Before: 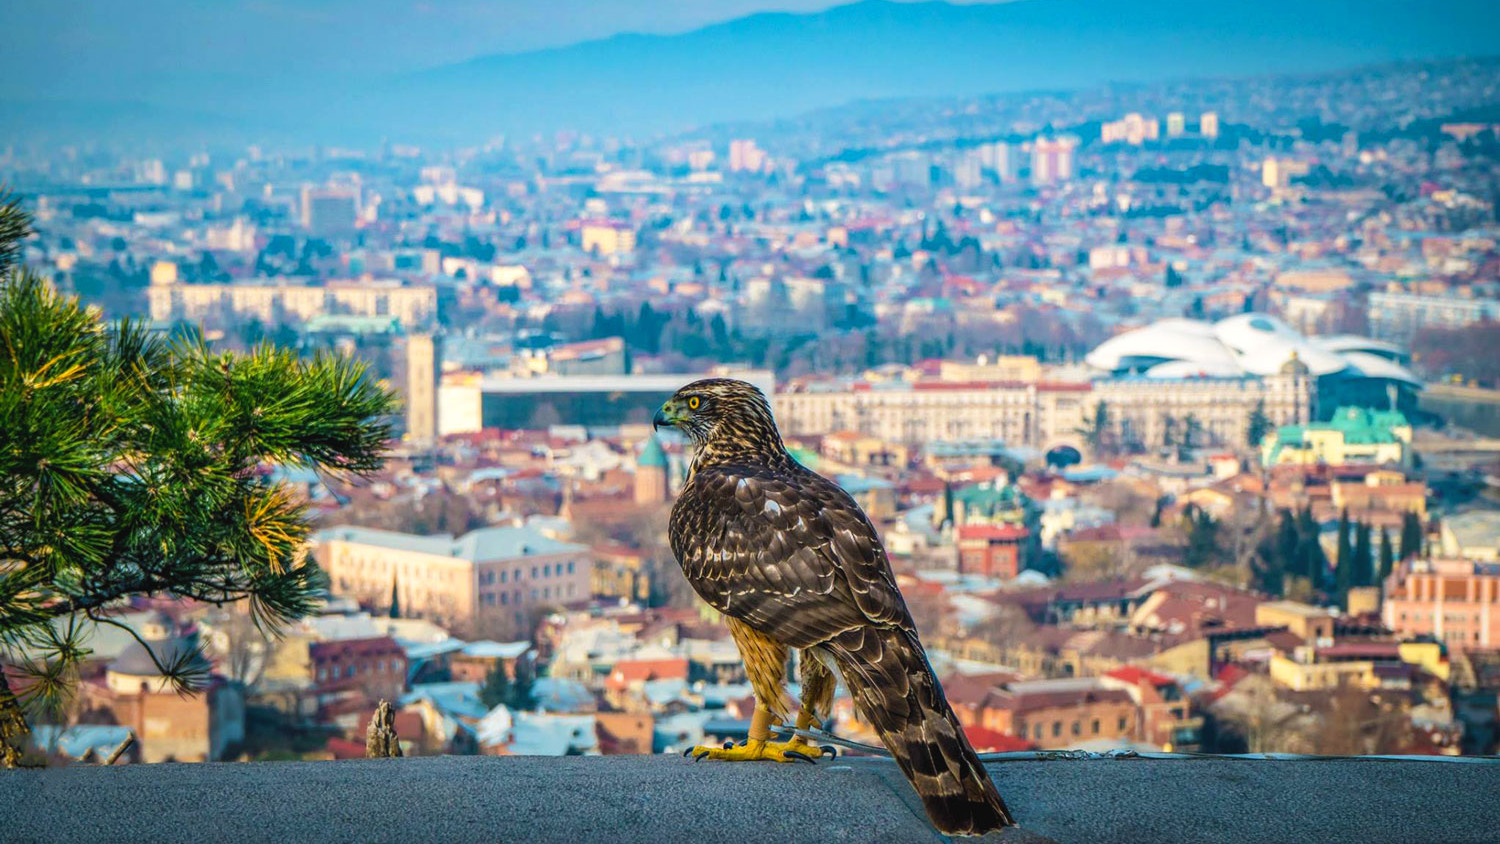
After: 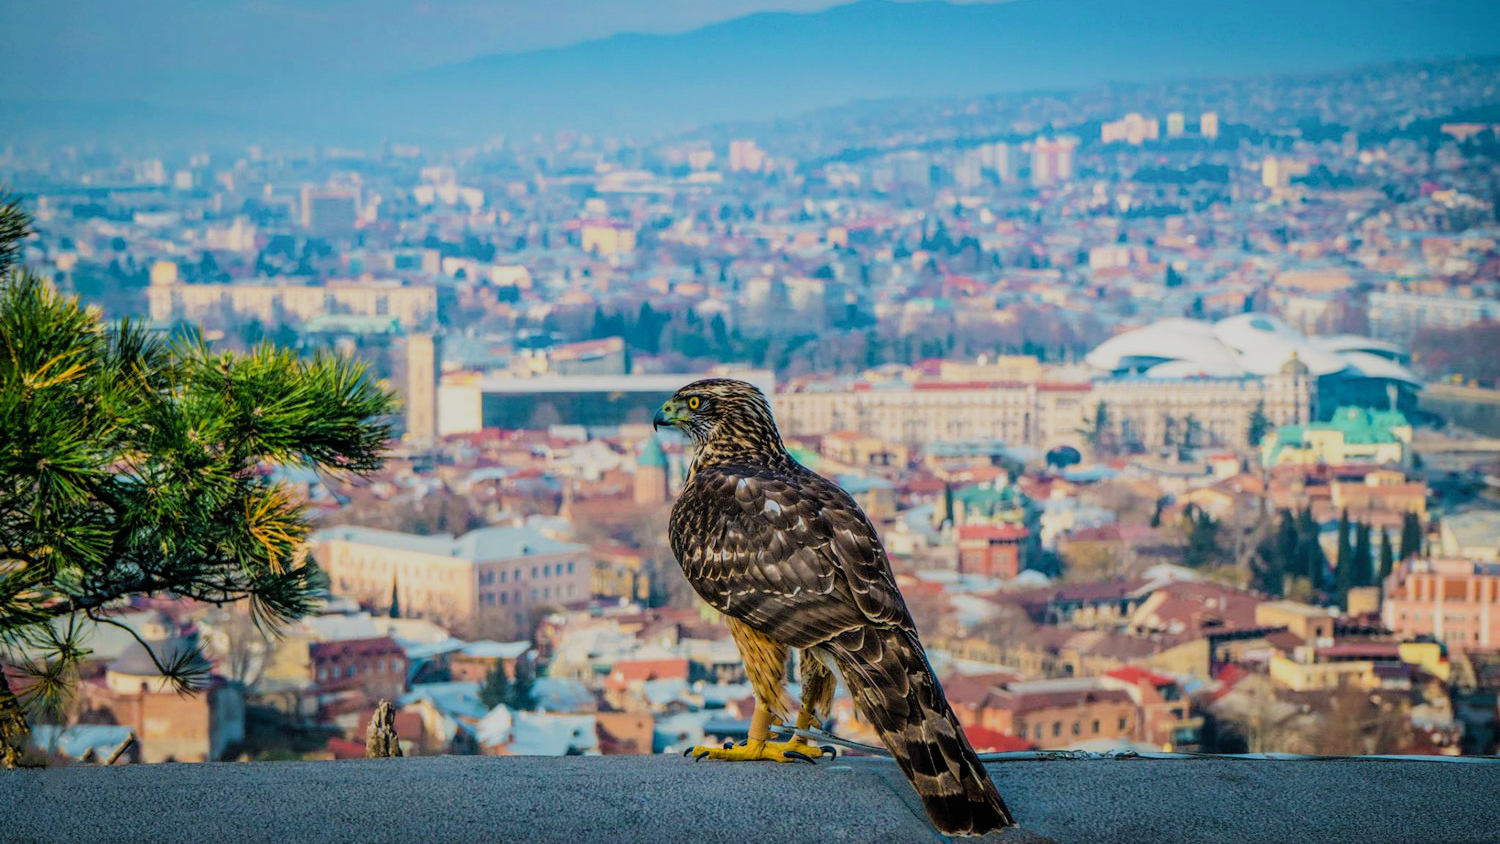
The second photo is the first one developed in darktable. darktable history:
filmic rgb: black relative exposure -7.65 EV, white relative exposure 4.56 EV, threshold 6 EV, hardness 3.61, enable highlight reconstruction true
